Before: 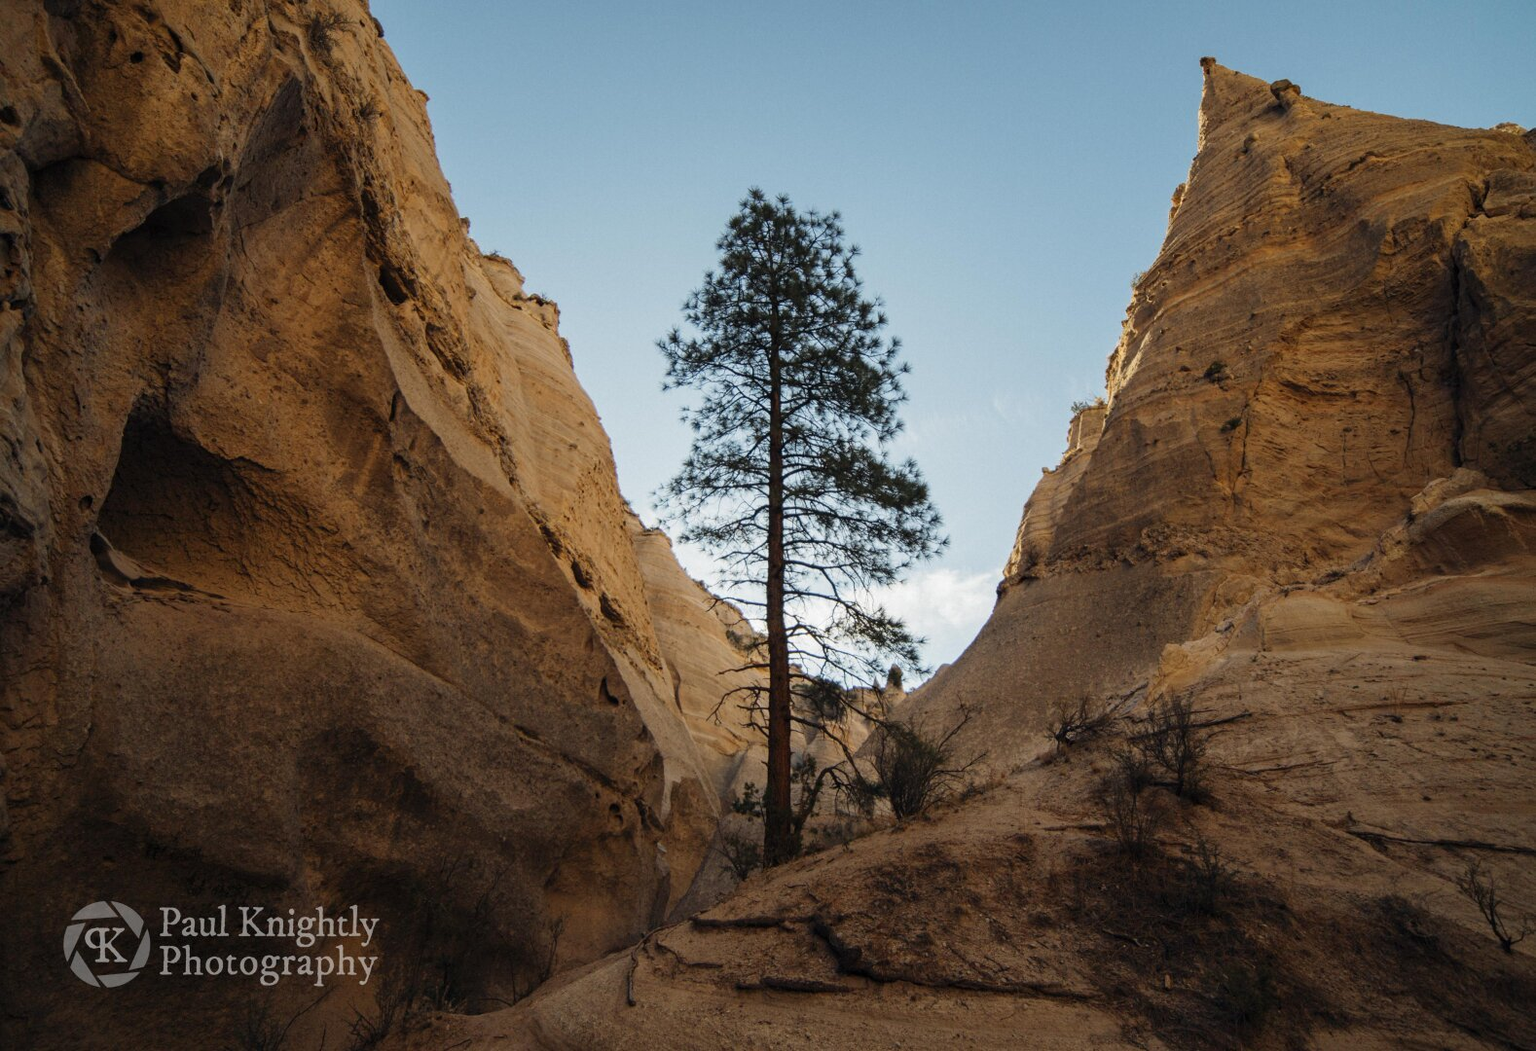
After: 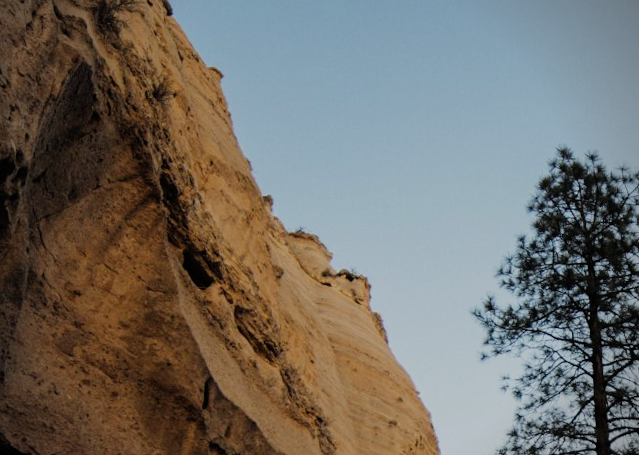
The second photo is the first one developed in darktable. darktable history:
crop and rotate: left 10.817%, top 0.062%, right 47.194%, bottom 53.626%
vignetting: on, module defaults
rotate and perspective: rotation -3.52°, crop left 0.036, crop right 0.964, crop top 0.081, crop bottom 0.919
filmic rgb: black relative exposure -7.65 EV, white relative exposure 4.56 EV, hardness 3.61
